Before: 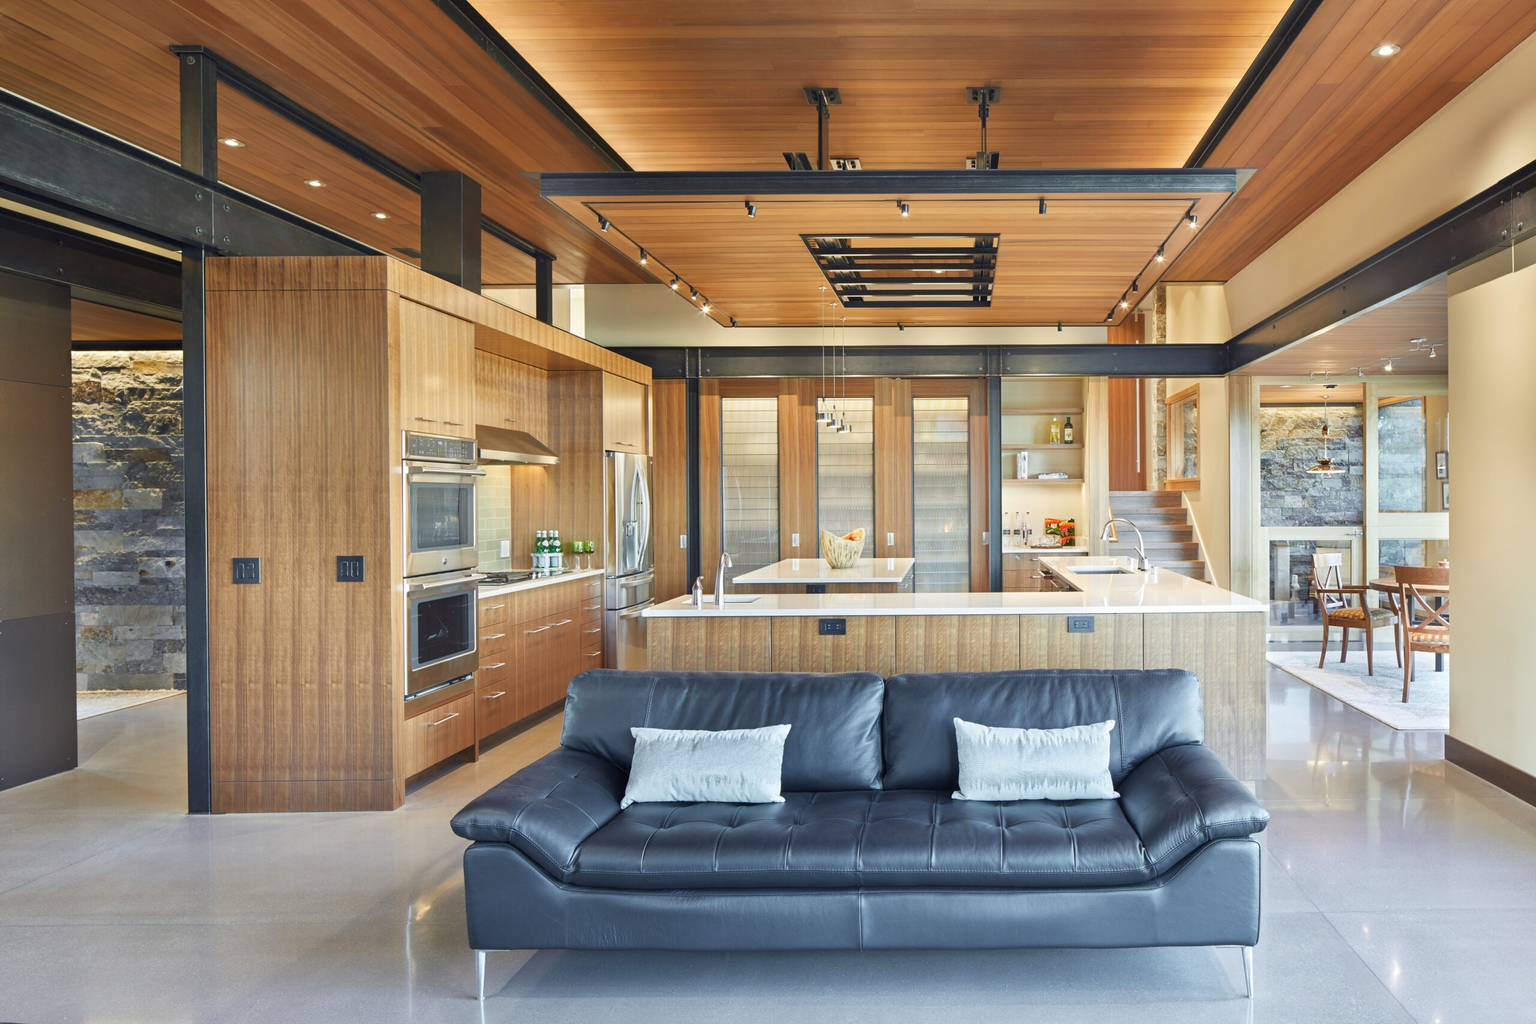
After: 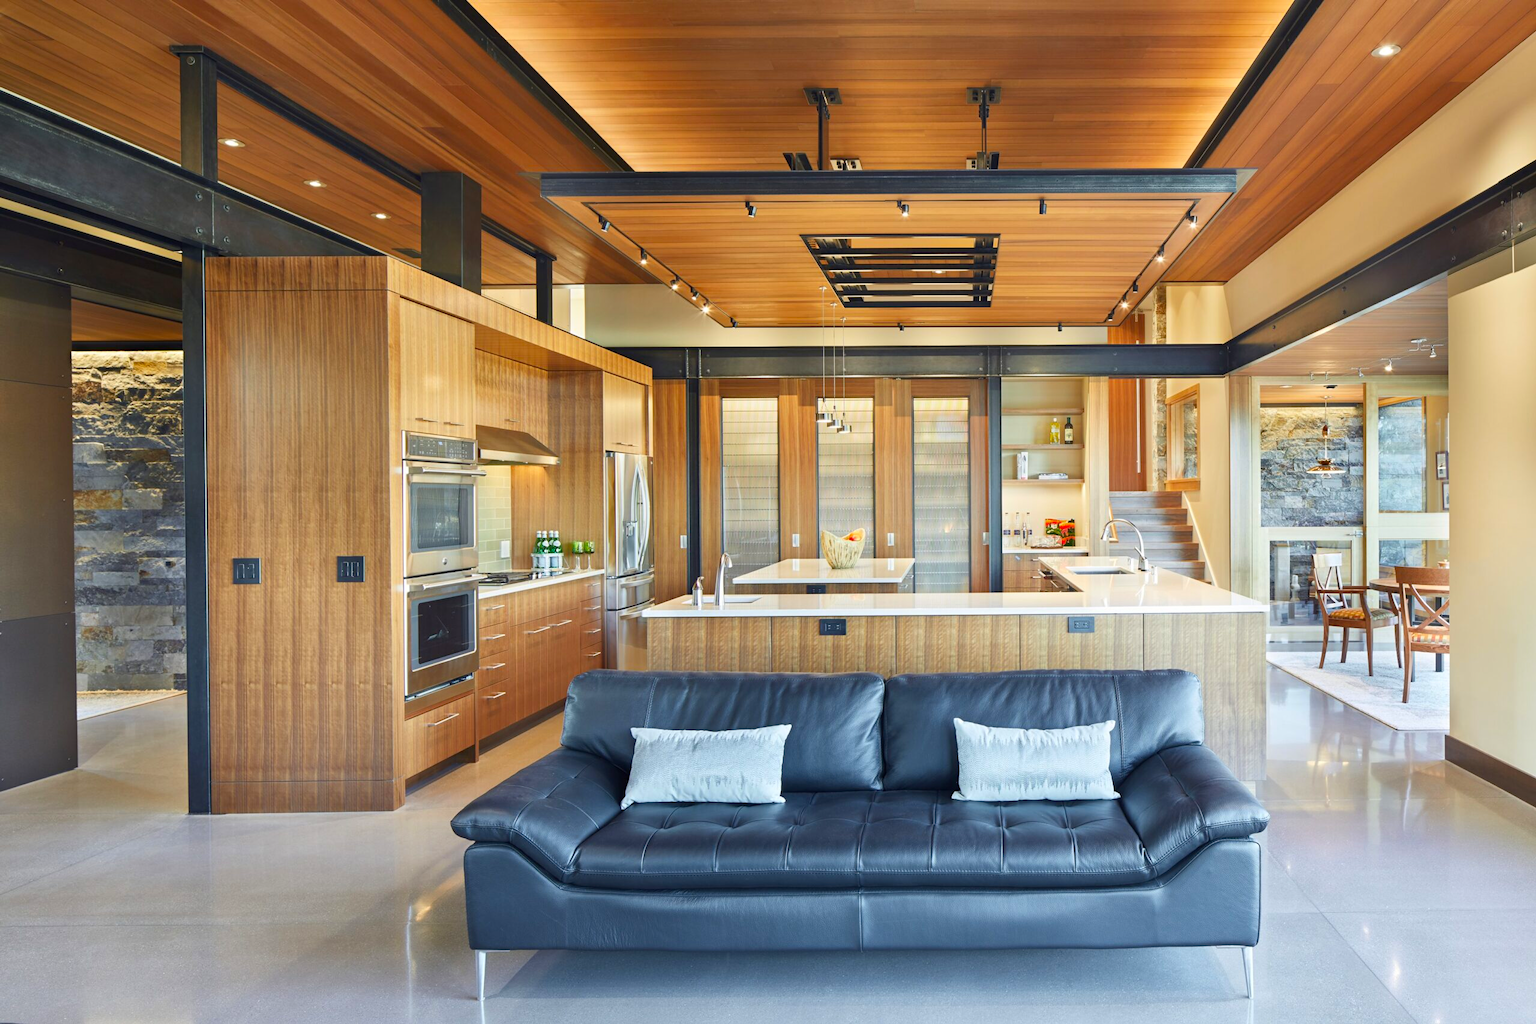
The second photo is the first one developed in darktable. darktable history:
contrast brightness saturation: contrast 0.094, saturation 0.267
